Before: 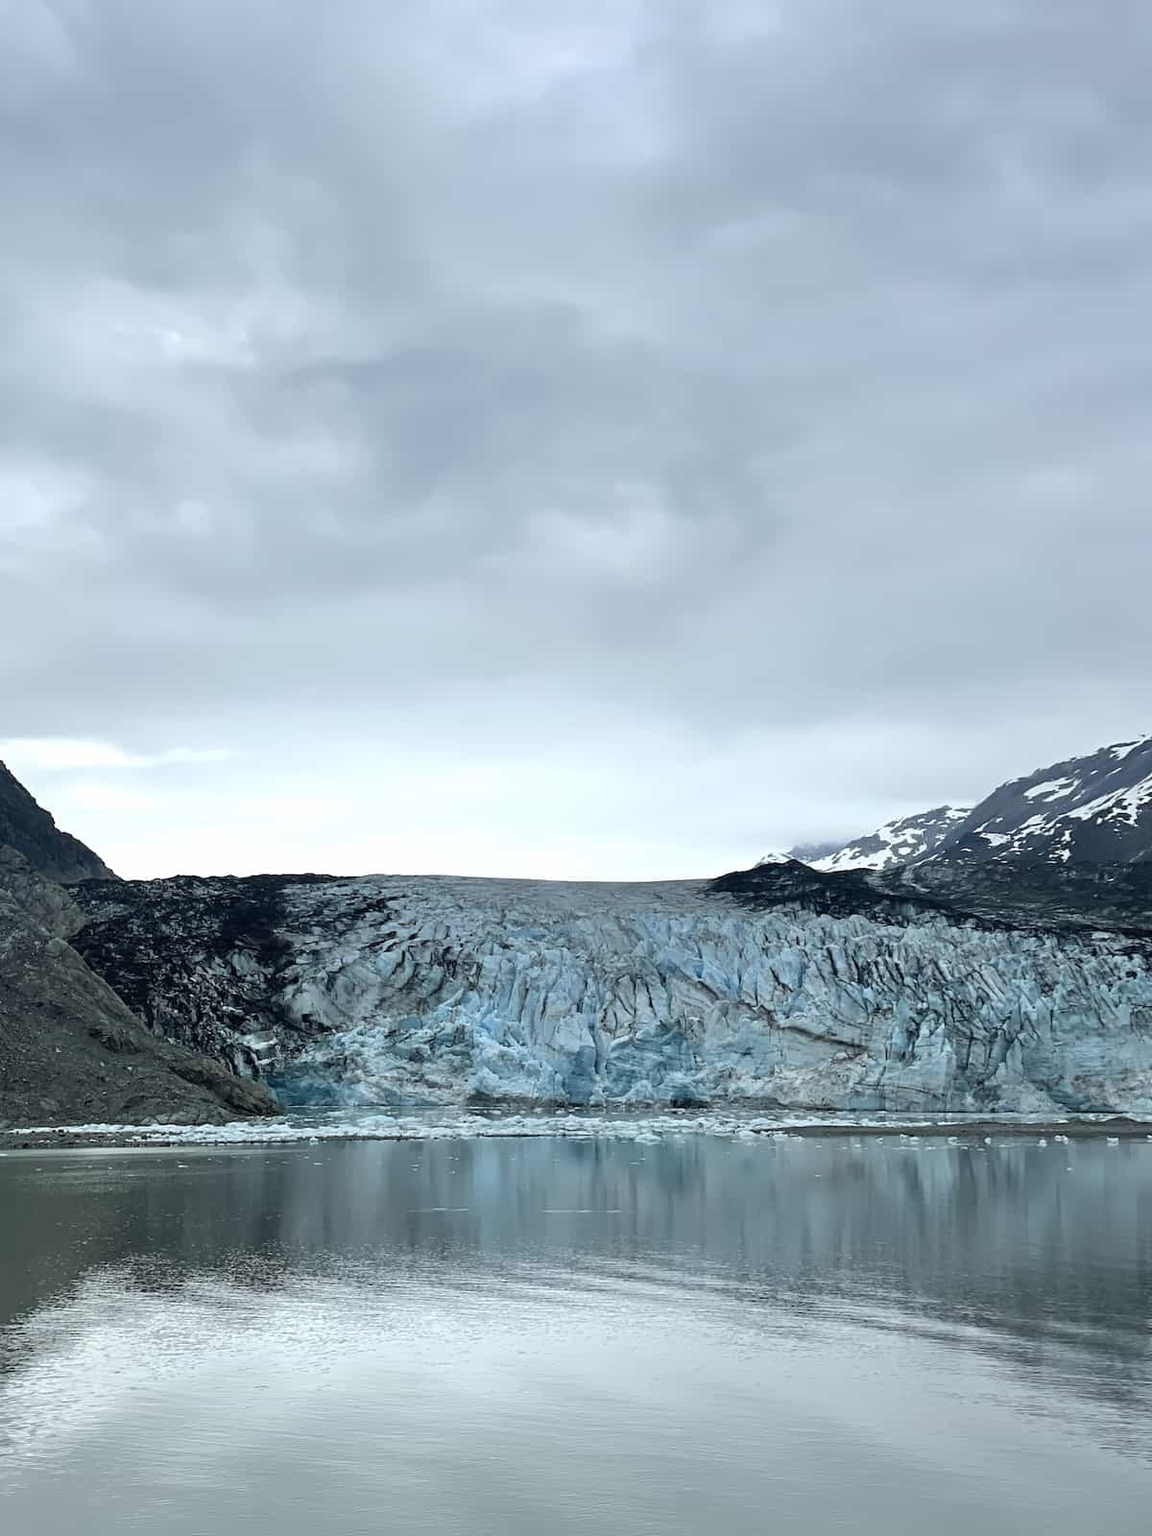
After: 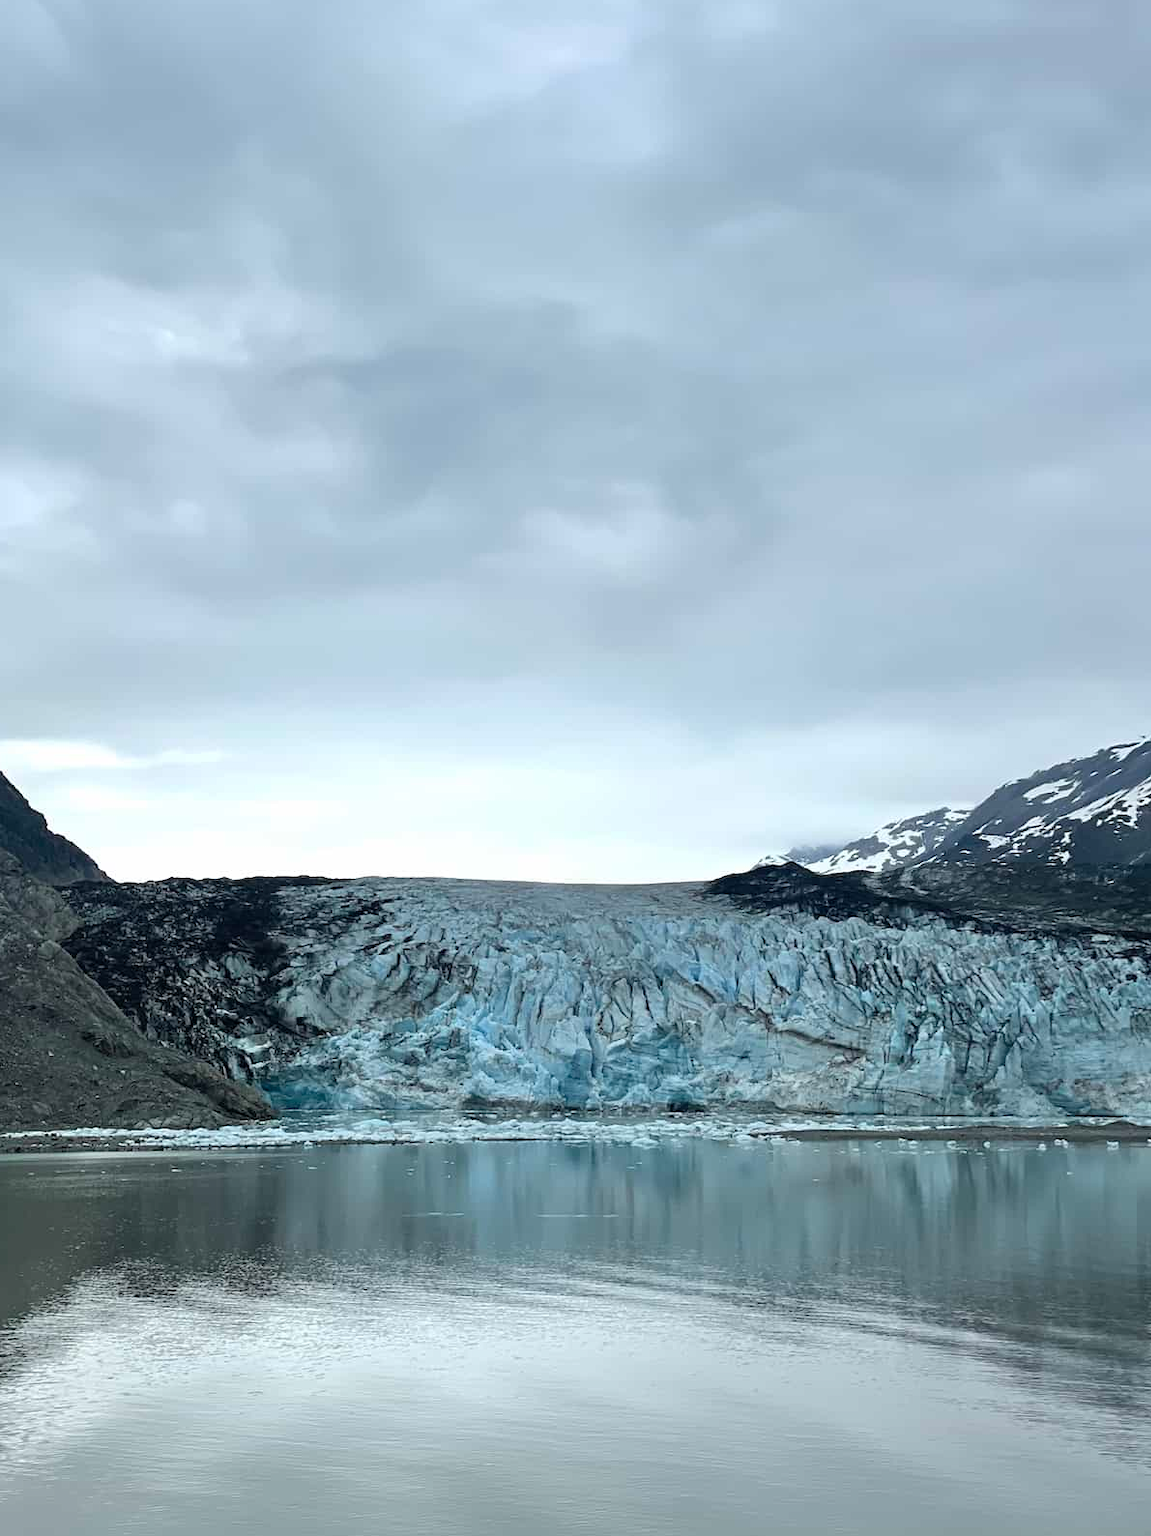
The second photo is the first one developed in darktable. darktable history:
crop and rotate: left 0.705%, top 0.293%, bottom 0.333%
